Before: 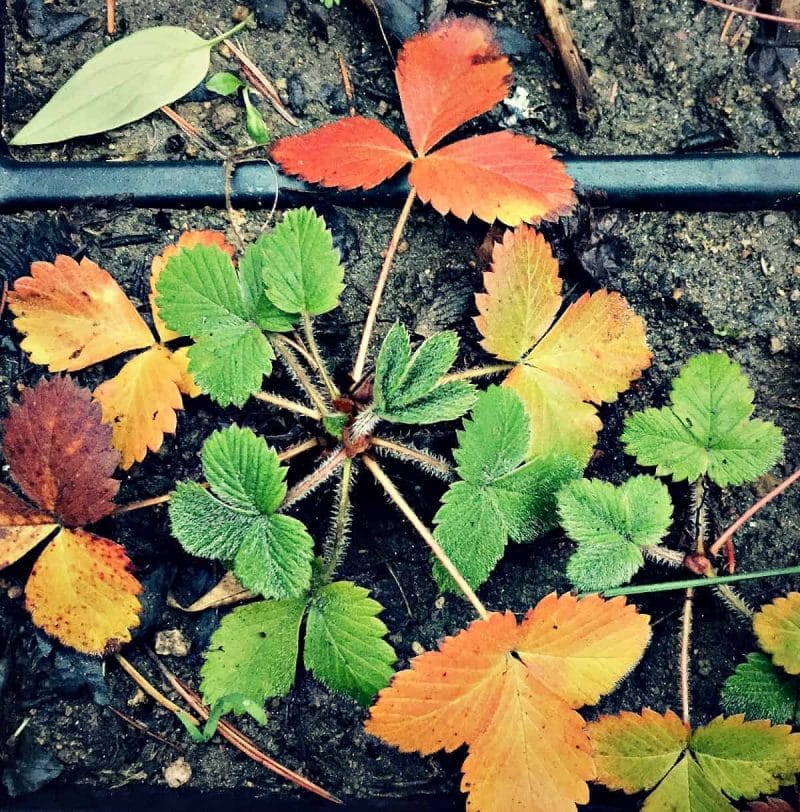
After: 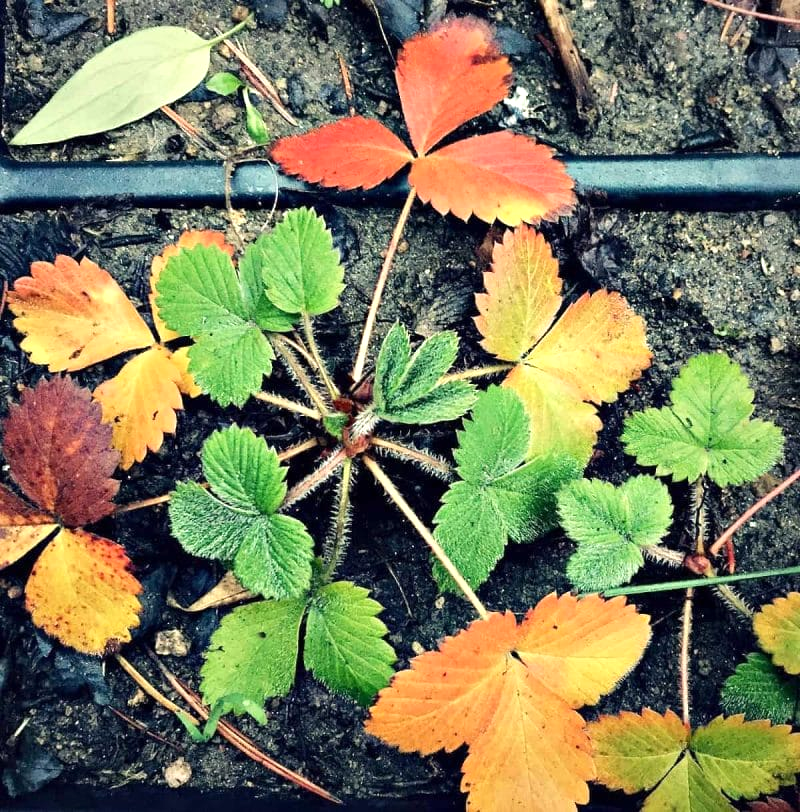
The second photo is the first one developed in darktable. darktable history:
exposure: exposure 0.298 EV, compensate exposure bias true, compensate highlight preservation false
